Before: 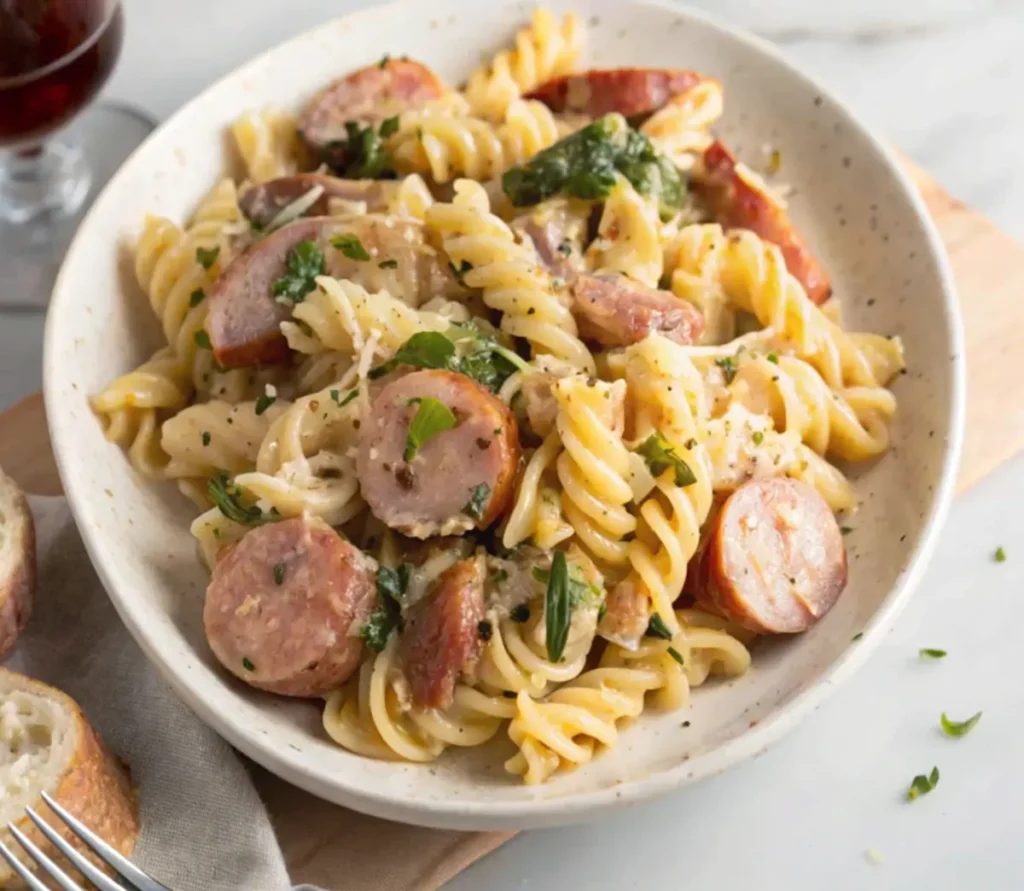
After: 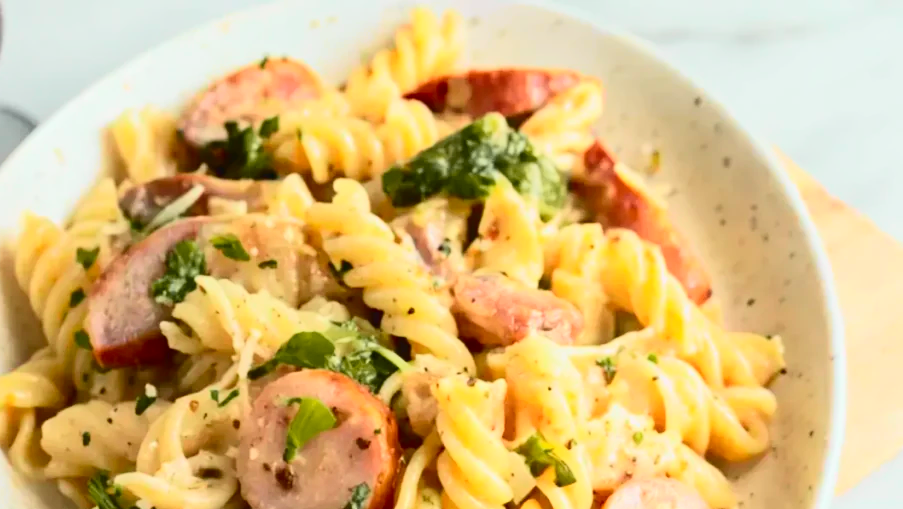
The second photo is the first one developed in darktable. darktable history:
crop and rotate: left 11.812%, bottom 42.776%
tone equalizer: on, module defaults
tone curve: curves: ch0 [(0, 0.036) (0.037, 0.042) (0.184, 0.146) (0.438, 0.521) (0.54, 0.668) (0.698, 0.835) (0.856, 0.92) (1, 0.98)]; ch1 [(0, 0) (0.393, 0.415) (0.447, 0.448) (0.482, 0.459) (0.509, 0.496) (0.527, 0.525) (0.571, 0.602) (0.619, 0.671) (0.715, 0.729) (1, 1)]; ch2 [(0, 0) (0.369, 0.388) (0.449, 0.454) (0.499, 0.5) (0.521, 0.517) (0.53, 0.544) (0.561, 0.607) (0.674, 0.735) (1, 1)], color space Lab, independent channels, preserve colors none
